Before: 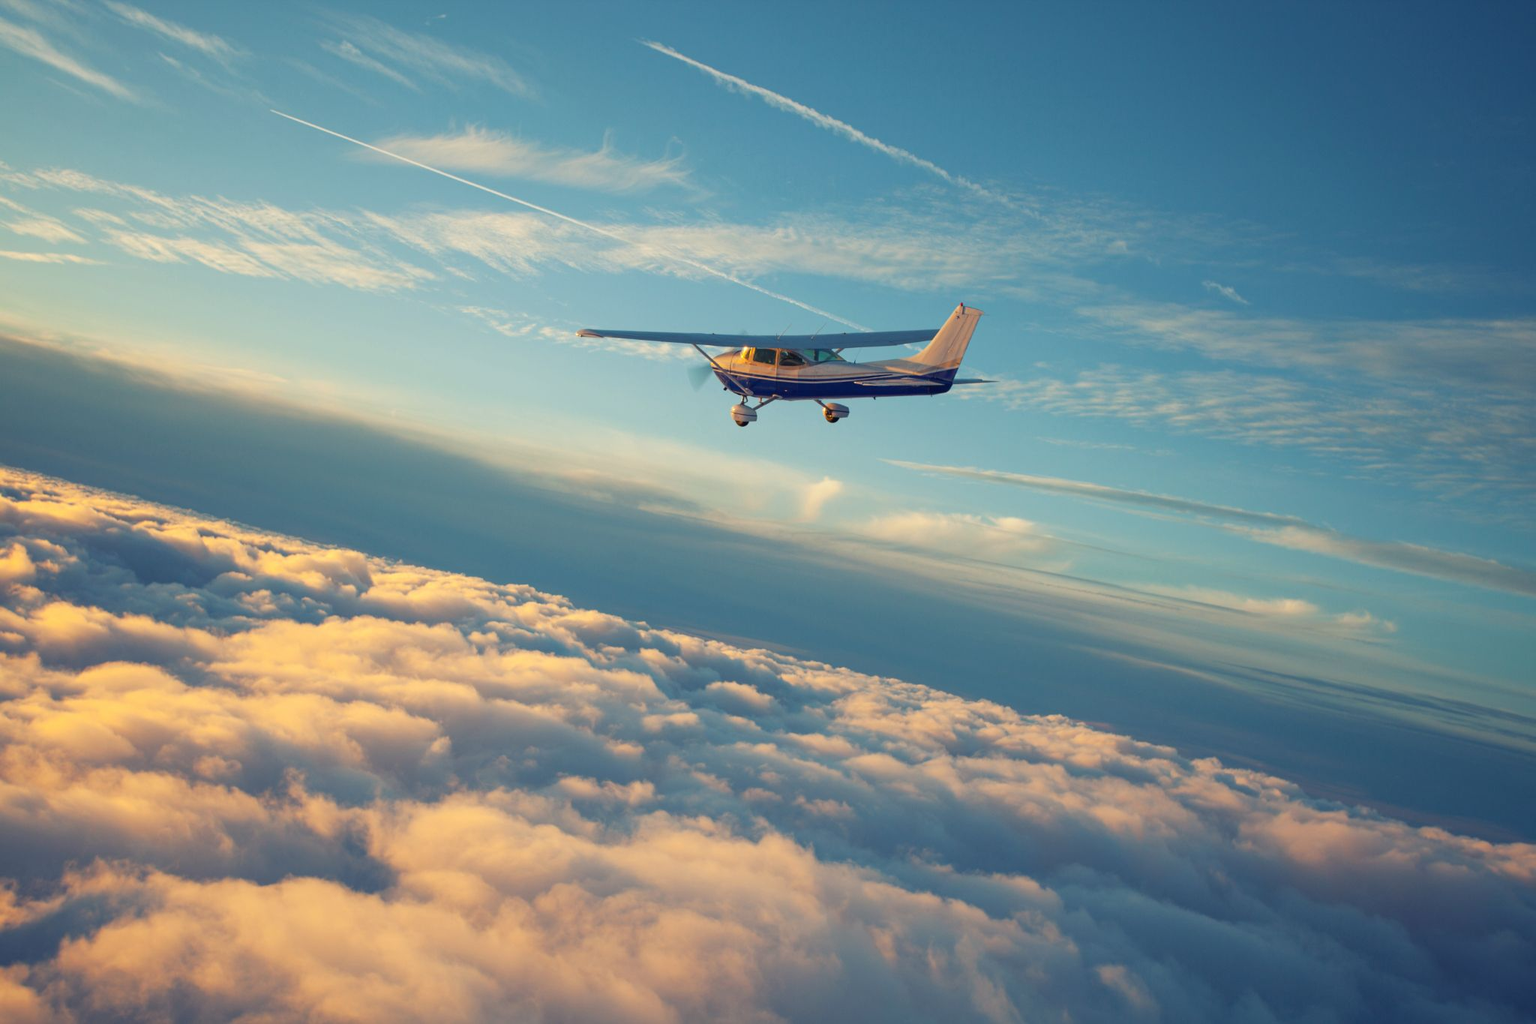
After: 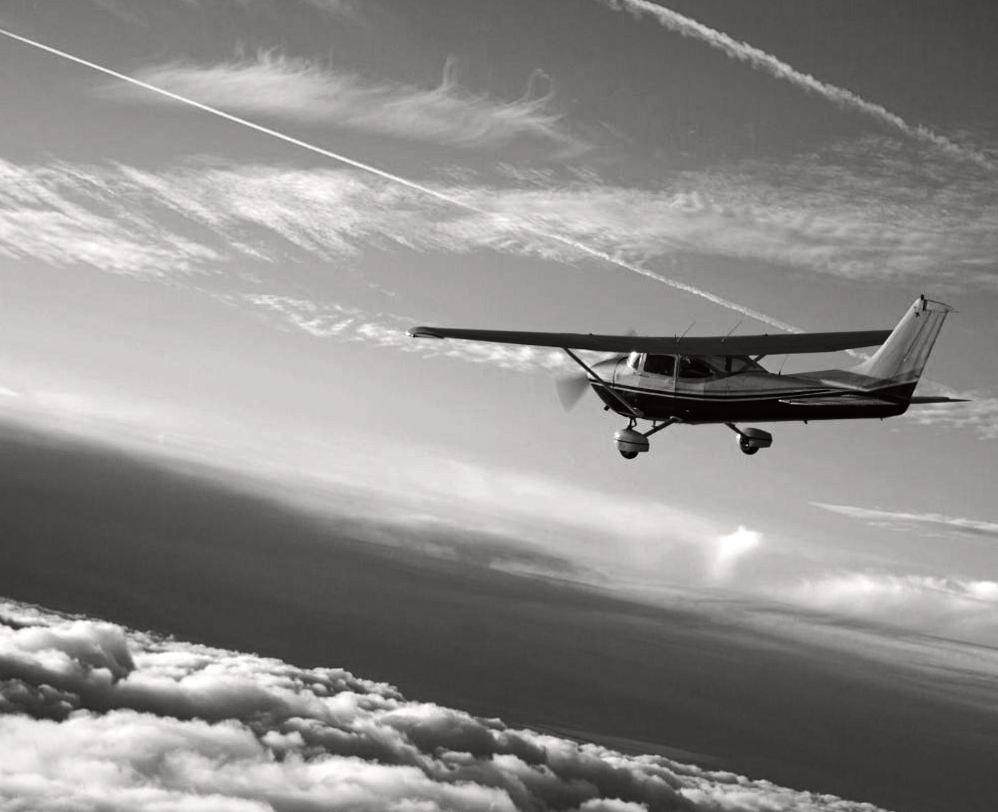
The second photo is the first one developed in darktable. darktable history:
contrast brightness saturation: contrast -0.03, brightness -0.59, saturation -1
crop: left 17.835%, top 7.675%, right 32.881%, bottom 32.213%
rotate and perspective: rotation 0.174°, lens shift (vertical) 0.013, lens shift (horizontal) 0.019, shear 0.001, automatic cropping original format, crop left 0.007, crop right 0.991, crop top 0.016, crop bottom 0.997
exposure: black level correction 0, exposure 0.5 EV, compensate highlight preservation false
haze removal: compatibility mode true, adaptive false
tone curve: curves: ch0 [(0, 0.01) (0.052, 0.045) (0.136, 0.133) (0.29, 0.332) (0.453, 0.531) (0.676, 0.751) (0.89, 0.919) (1, 1)]; ch1 [(0, 0) (0.094, 0.081) (0.285, 0.299) (0.385, 0.403) (0.446, 0.443) (0.495, 0.496) (0.544, 0.552) (0.589, 0.612) (0.722, 0.728) (1, 1)]; ch2 [(0, 0) (0.257, 0.217) (0.43, 0.421) (0.498, 0.507) (0.531, 0.544) (0.56, 0.579) (0.625, 0.642) (1, 1)], color space Lab, independent channels, preserve colors none
